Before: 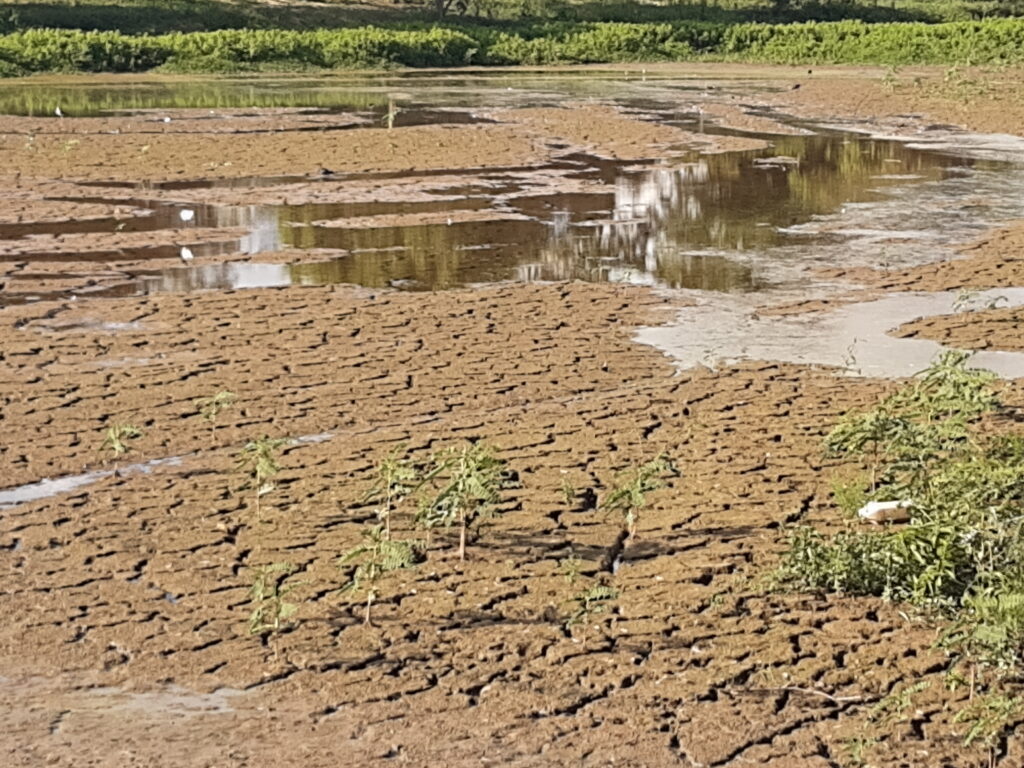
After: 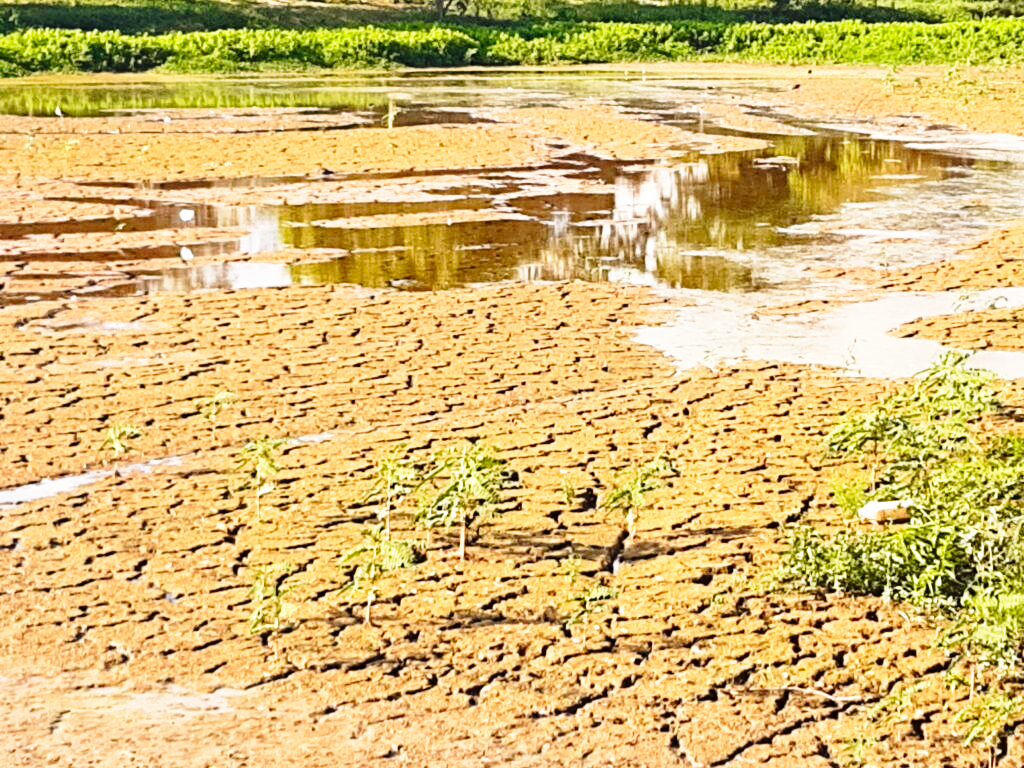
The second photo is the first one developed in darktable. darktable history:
base curve: curves: ch0 [(0, 0) (0.026, 0.03) (0.109, 0.232) (0.351, 0.748) (0.669, 0.968) (1, 1)], preserve colors none
contrast brightness saturation: saturation 0.505
